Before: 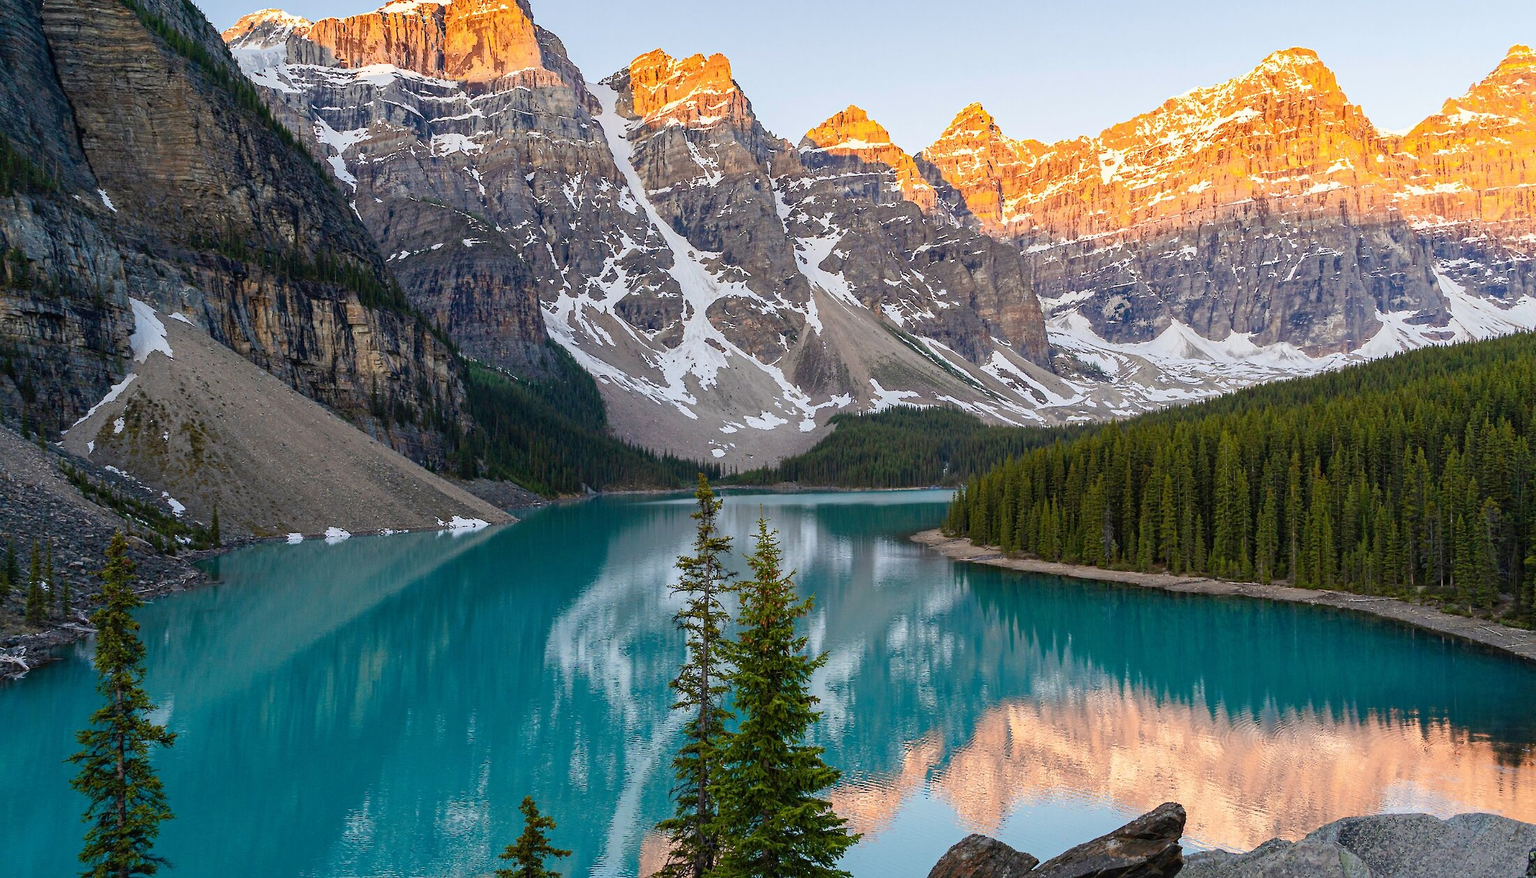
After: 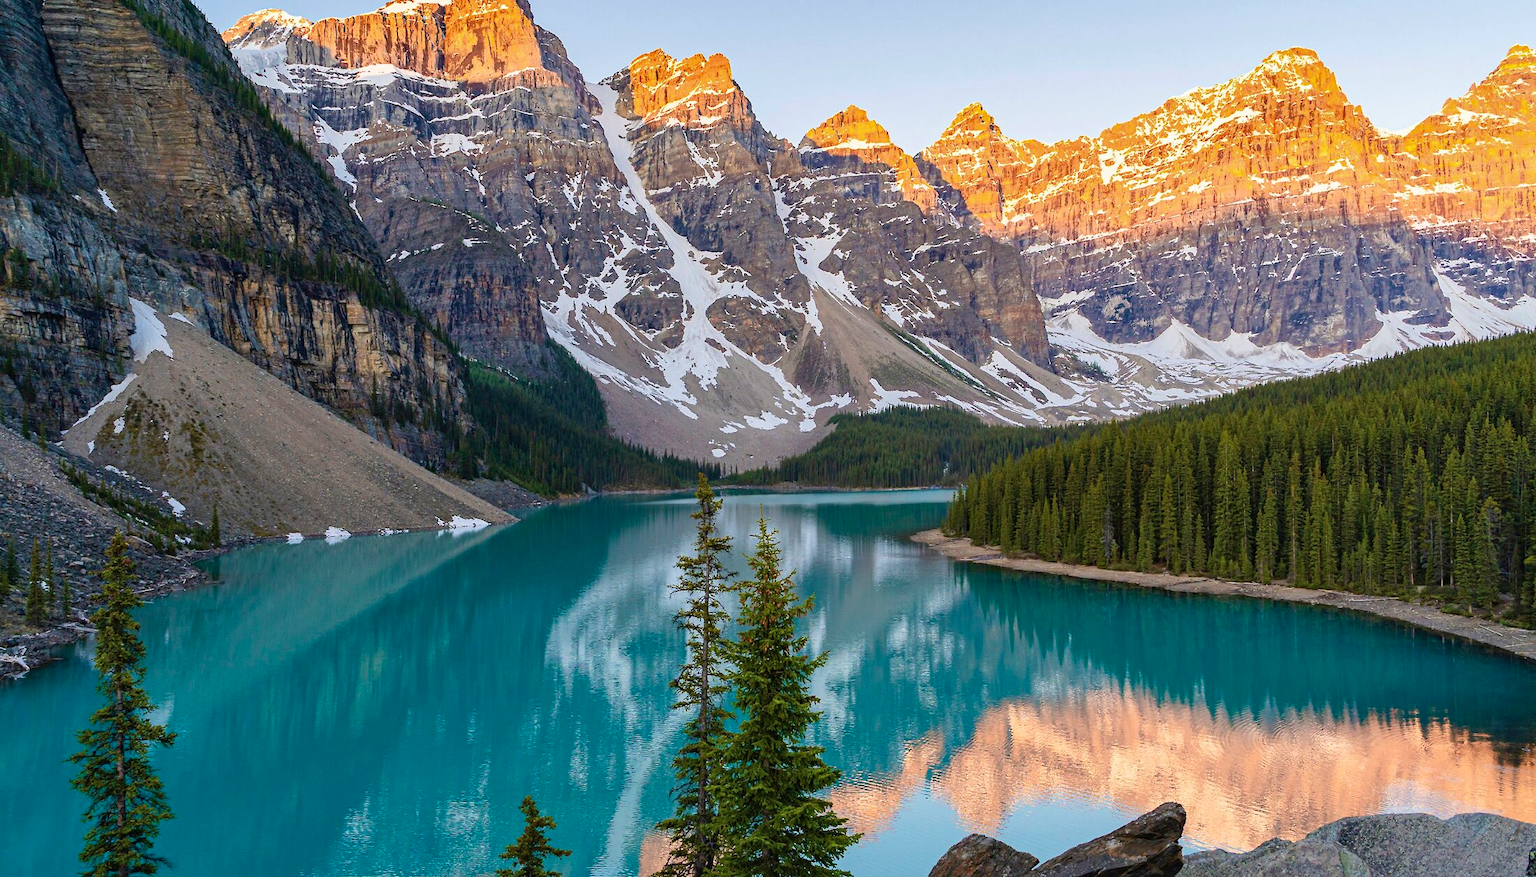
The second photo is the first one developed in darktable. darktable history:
shadows and highlights: shadows 37.27, highlights -28.18, soften with gaussian
white balance: emerald 1
velvia: strength 30%
